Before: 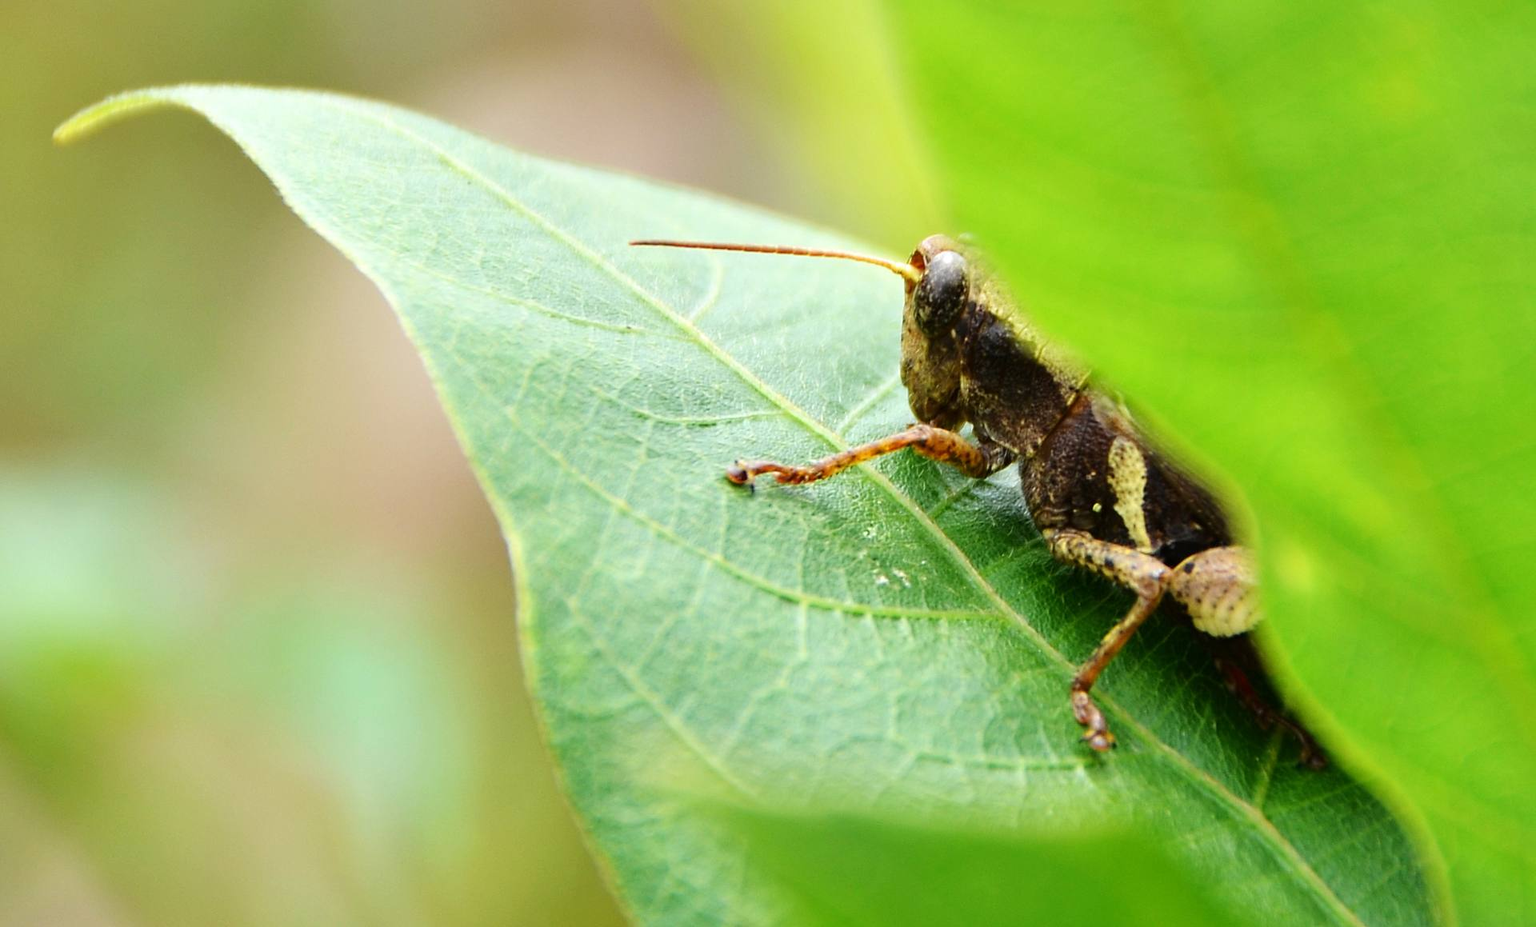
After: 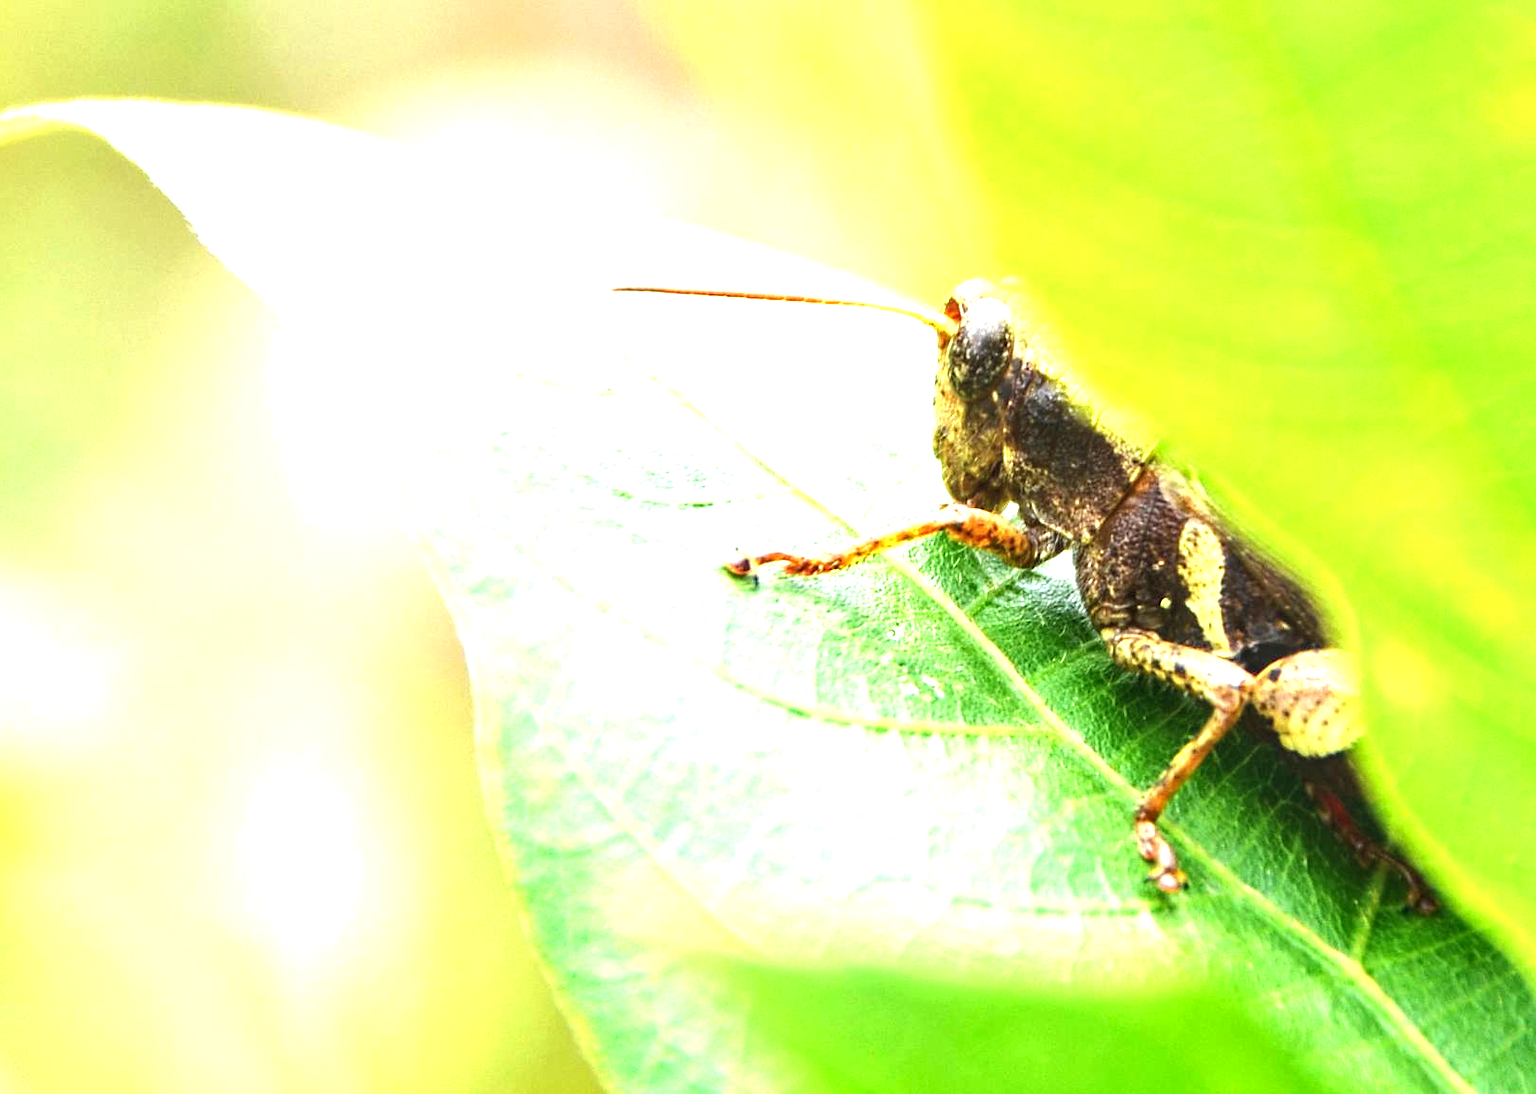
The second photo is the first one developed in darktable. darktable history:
crop: left 7.598%, right 7.873%
exposure: black level correction 0, exposure 1.5 EV, compensate exposure bias true, compensate highlight preservation false
local contrast: detail 130%
